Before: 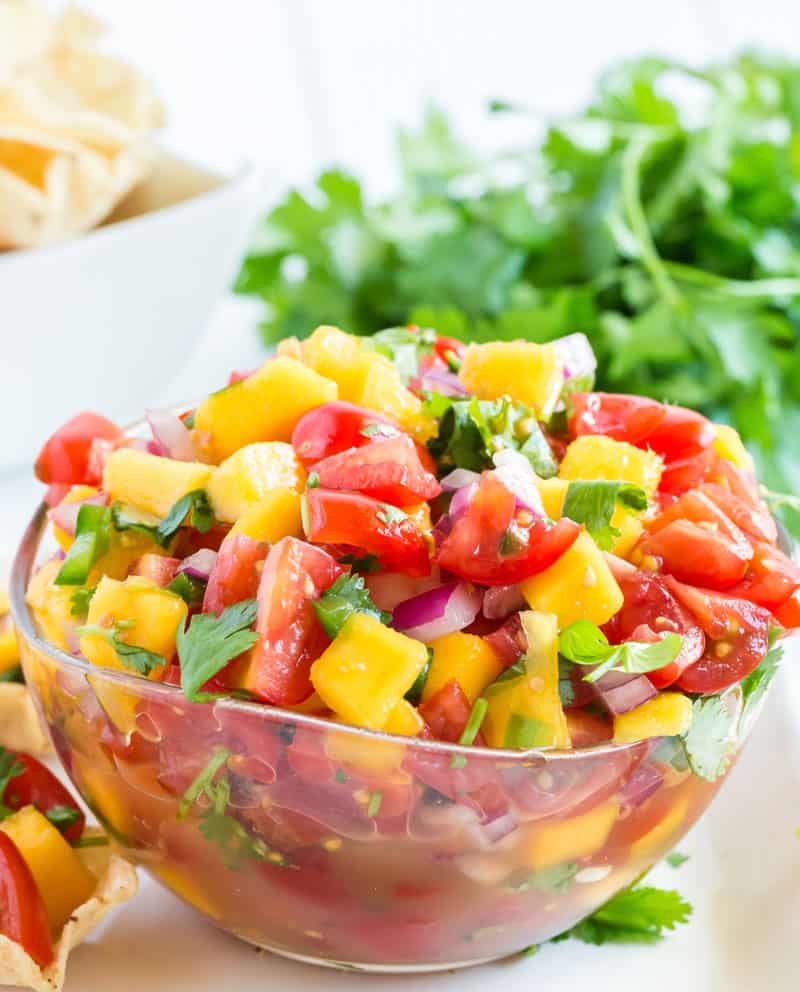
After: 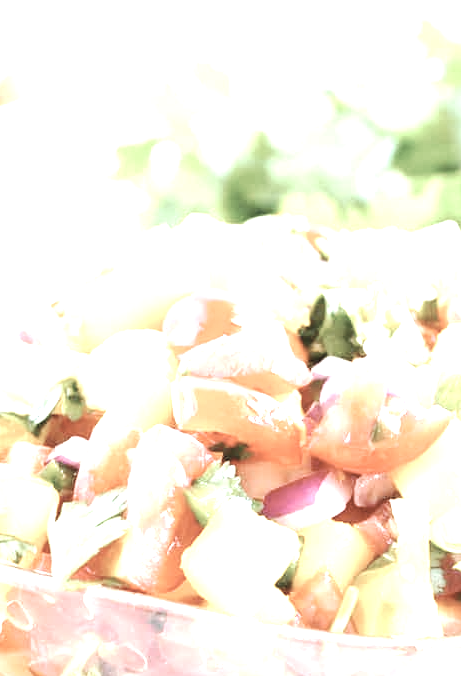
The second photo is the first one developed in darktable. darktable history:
exposure: black level correction 0, exposure 1.984 EV, compensate highlight preservation false
crop: left 16.218%, top 11.375%, right 26.112%, bottom 20.466%
color zones: curves: ch1 [(0, 0.292) (0.001, 0.292) (0.2, 0.264) (0.4, 0.248) (0.6, 0.248) (0.8, 0.264) (0.999, 0.292) (1, 0.292)], mix 20.11%
tone curve: curves: ch0 [(0, 0.018) (0.061, 0.041) (0.205, 0.191) (0.289, 0.292) (0.39, 0.424) (0.493, 0.551) (0.666, 0.743) (0.795, 0.841) (1, 0.998)]; ch1 [(0, 0) (0.385, 0.343) (0.439, 0.415) (0.494, 0.498) (0.501, 0.501) (0.51, 0.496) (0.548, 0.554) (0.586, 0.61) (0.684, 0.658) (0.783, 0.804) (1, 1)]; ch2 [(0, 0) (0.304, 0.31) (0.403, 0.399) (0.441, 0.428) (0.47, 0.469) (0.498, 0.496) (0.524, 0.538) (0.566, 0.588) (0.648, 0.665) (0.697, 0.699) (1, 1)], preserve colors none
